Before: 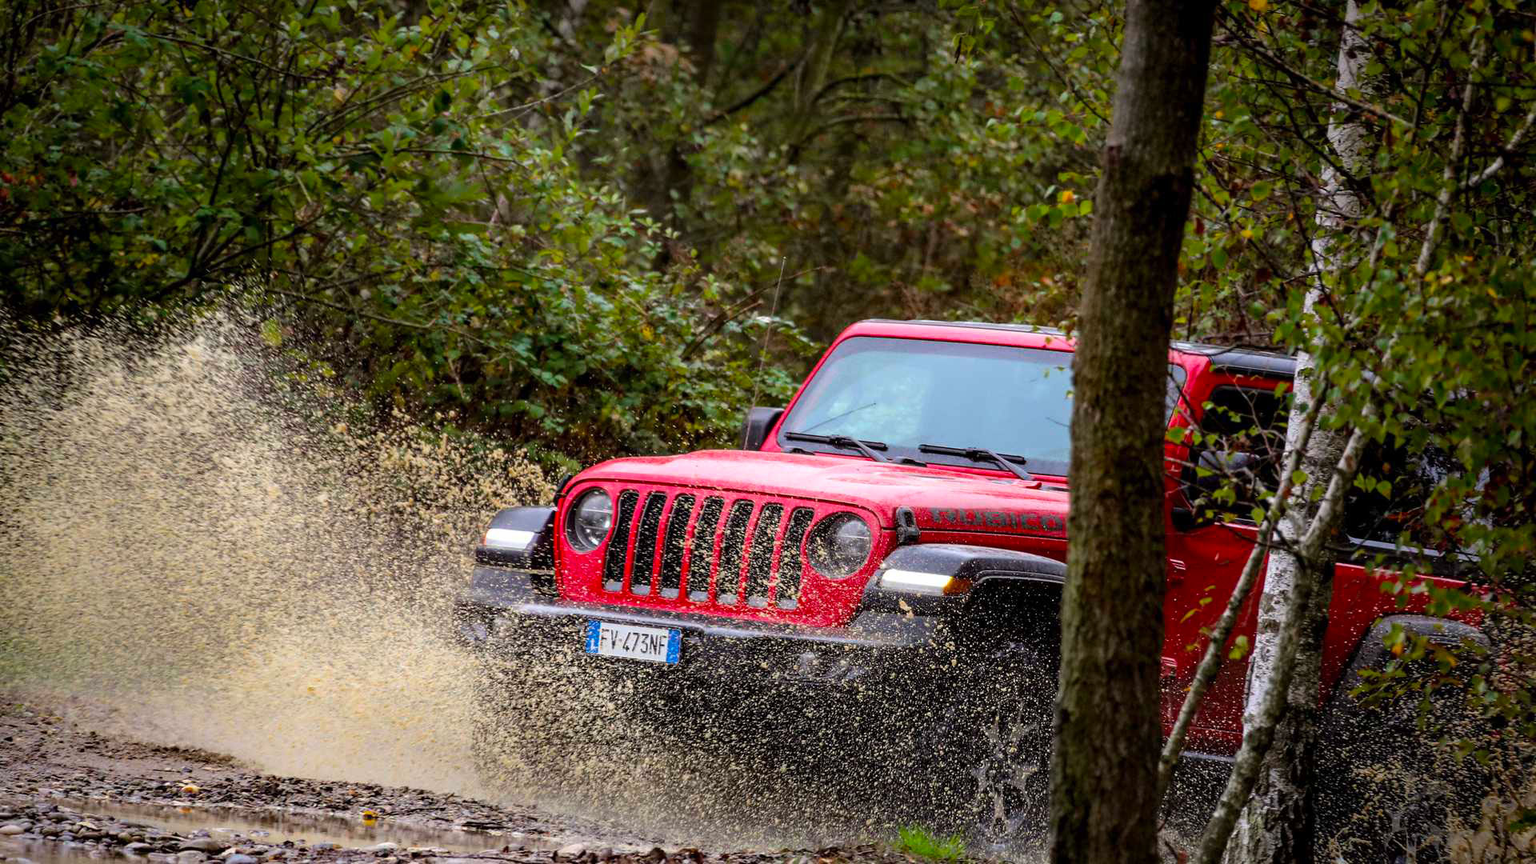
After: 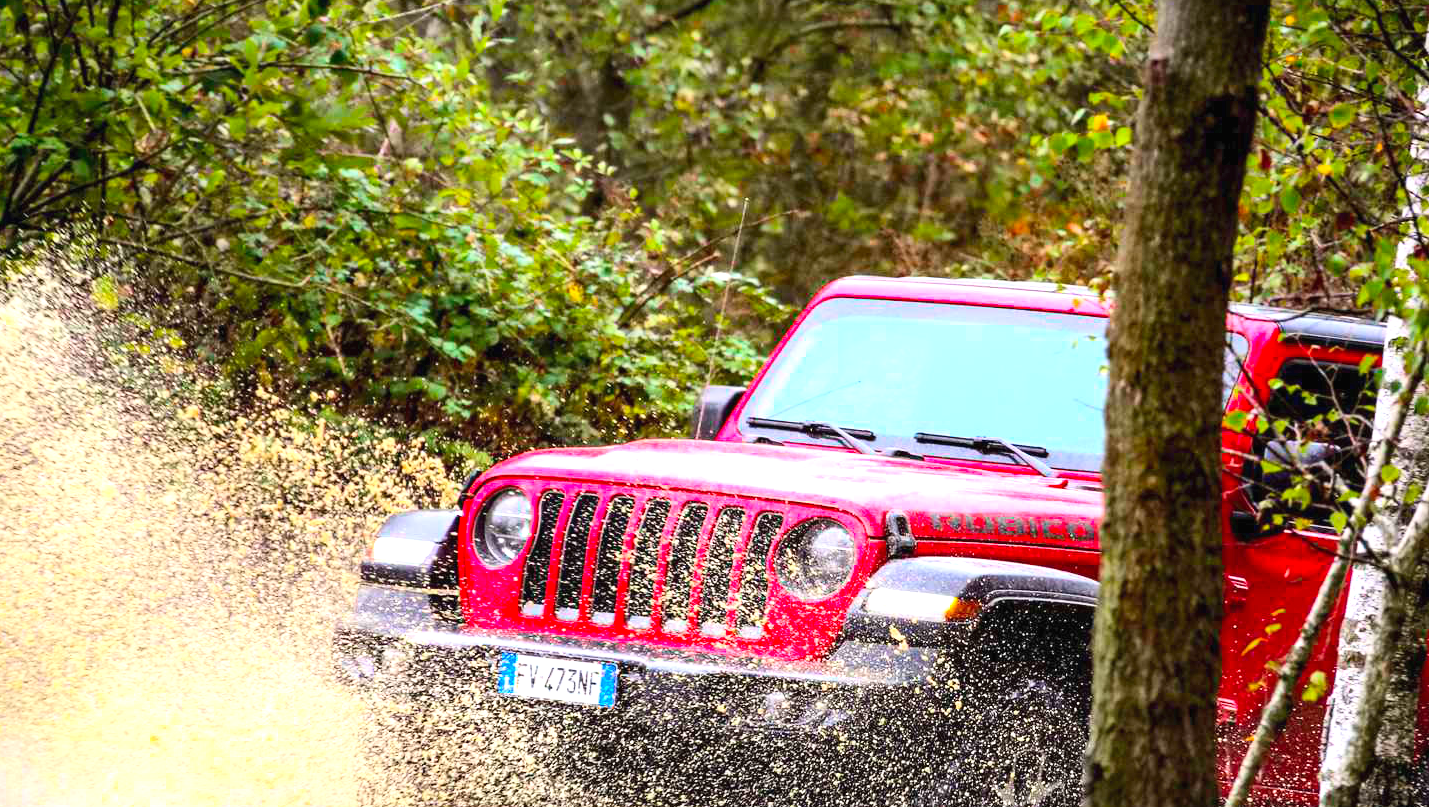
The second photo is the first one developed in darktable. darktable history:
contrast brightness saturation: contrast 0.195, brightness 0.156, saturation 0.228
crop and rotate: left 12.217%, top 11.404%, right 13.335%, bottom 13.791%
shadows and highlights: shadows 30.97, highlights 1.96, soften with gaussian
exposure: black level correction 0, exposure 1.104 EV, compensate highlight preservation false
